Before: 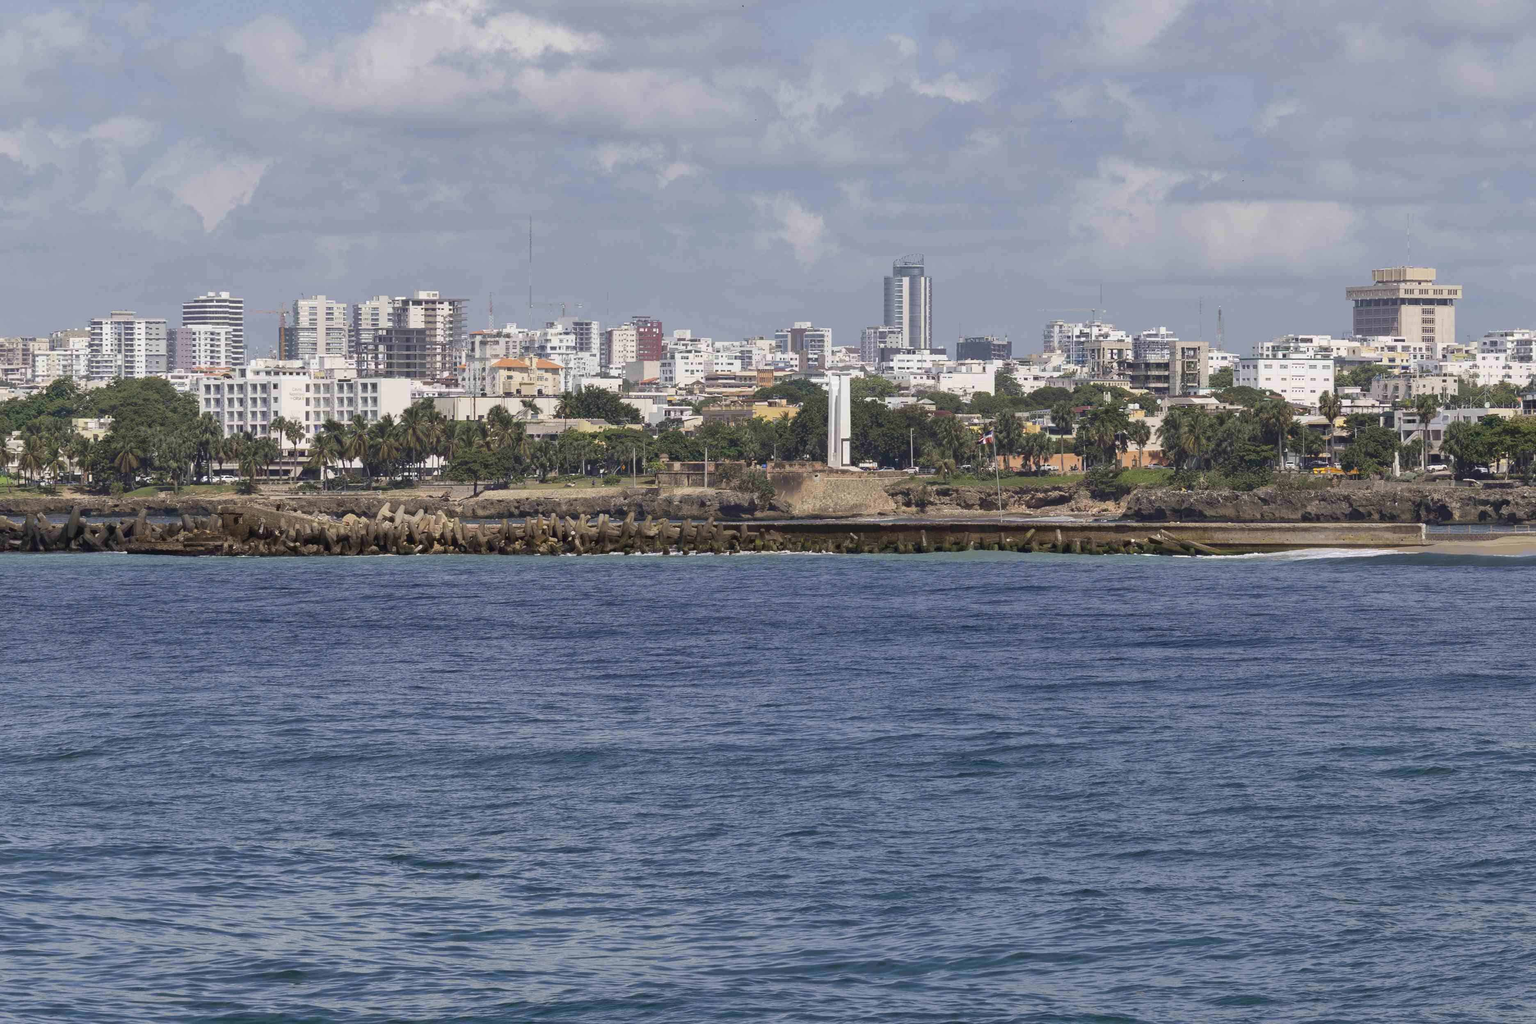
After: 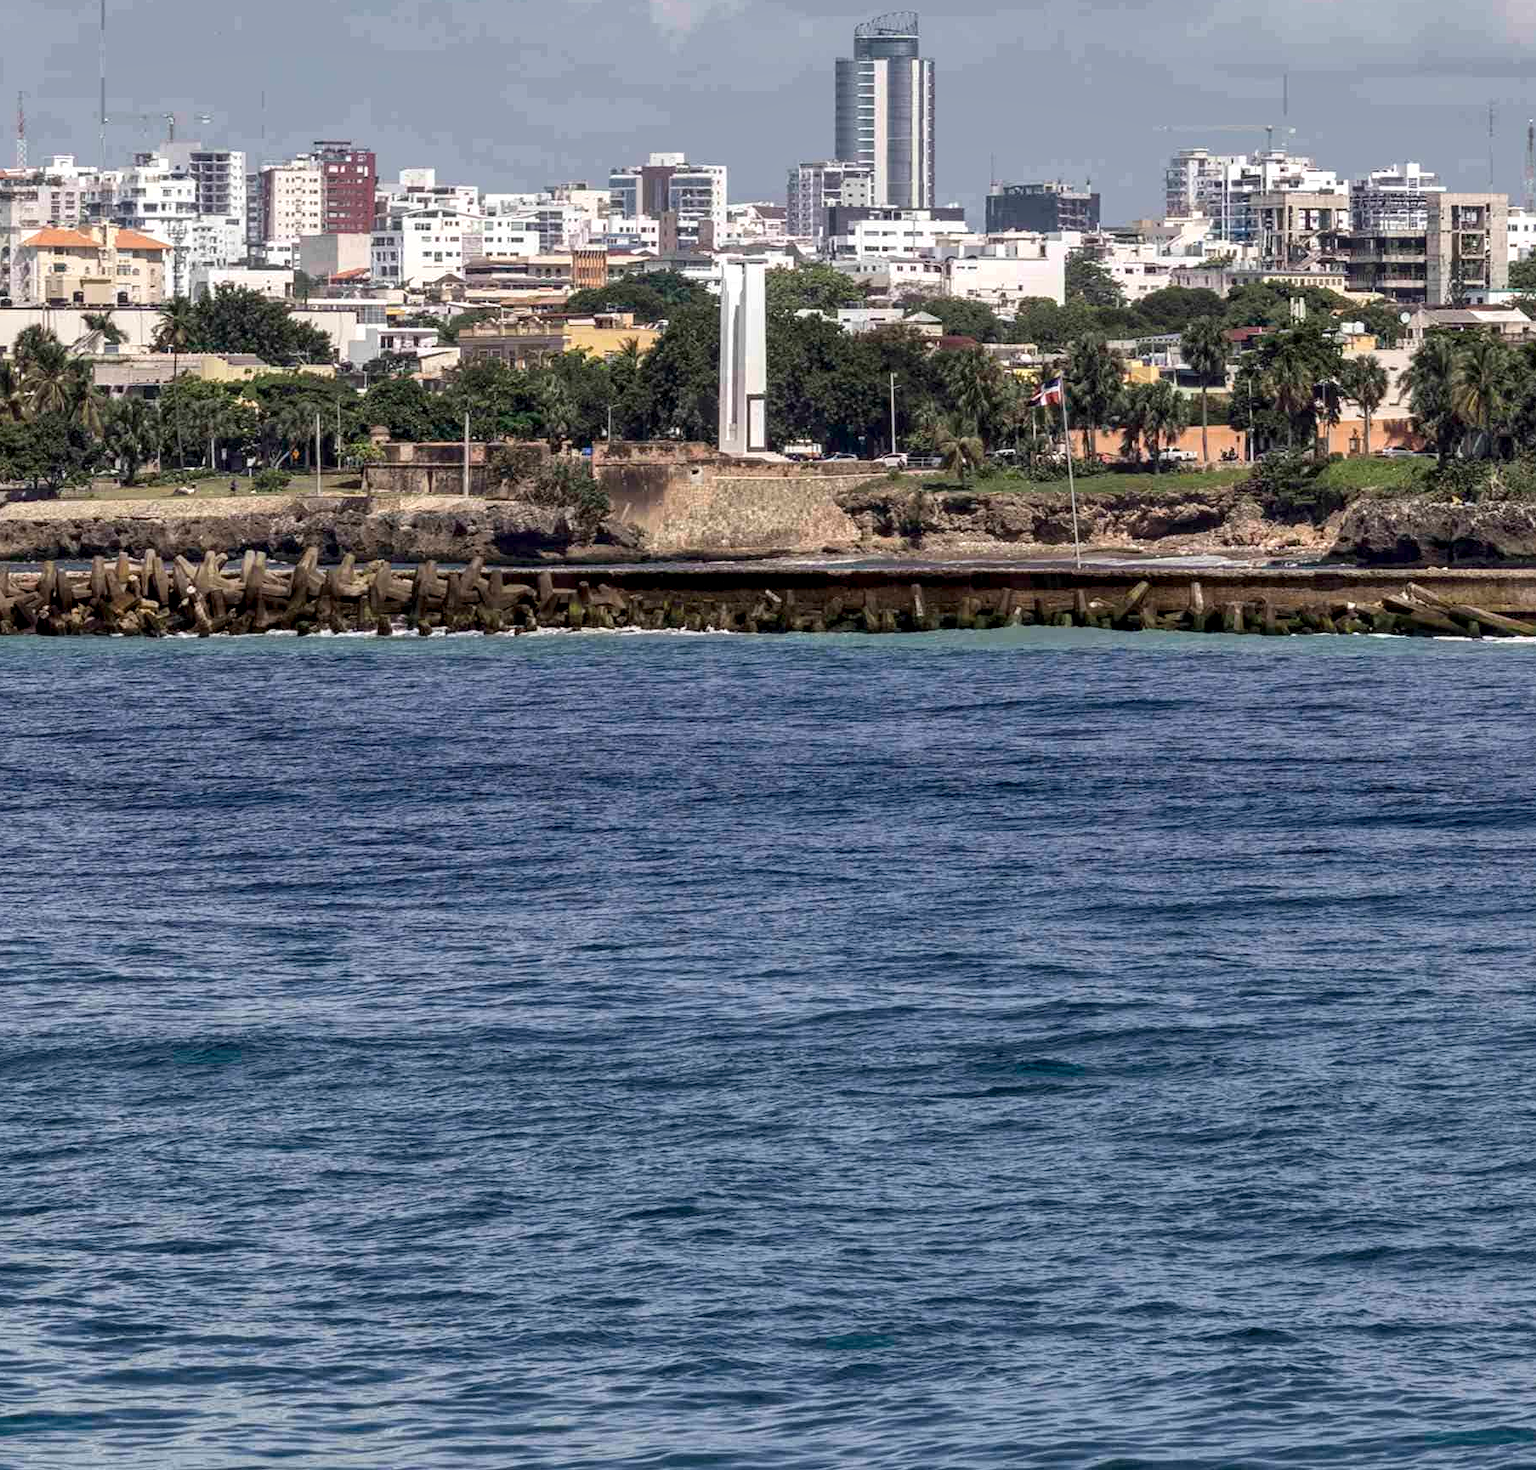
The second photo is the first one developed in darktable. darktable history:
local contrast: highlights 60%, shadows 59%, detail 160%
crop: left 31.31%, top 24.265%, right 20.417%, bottom 6.395%
